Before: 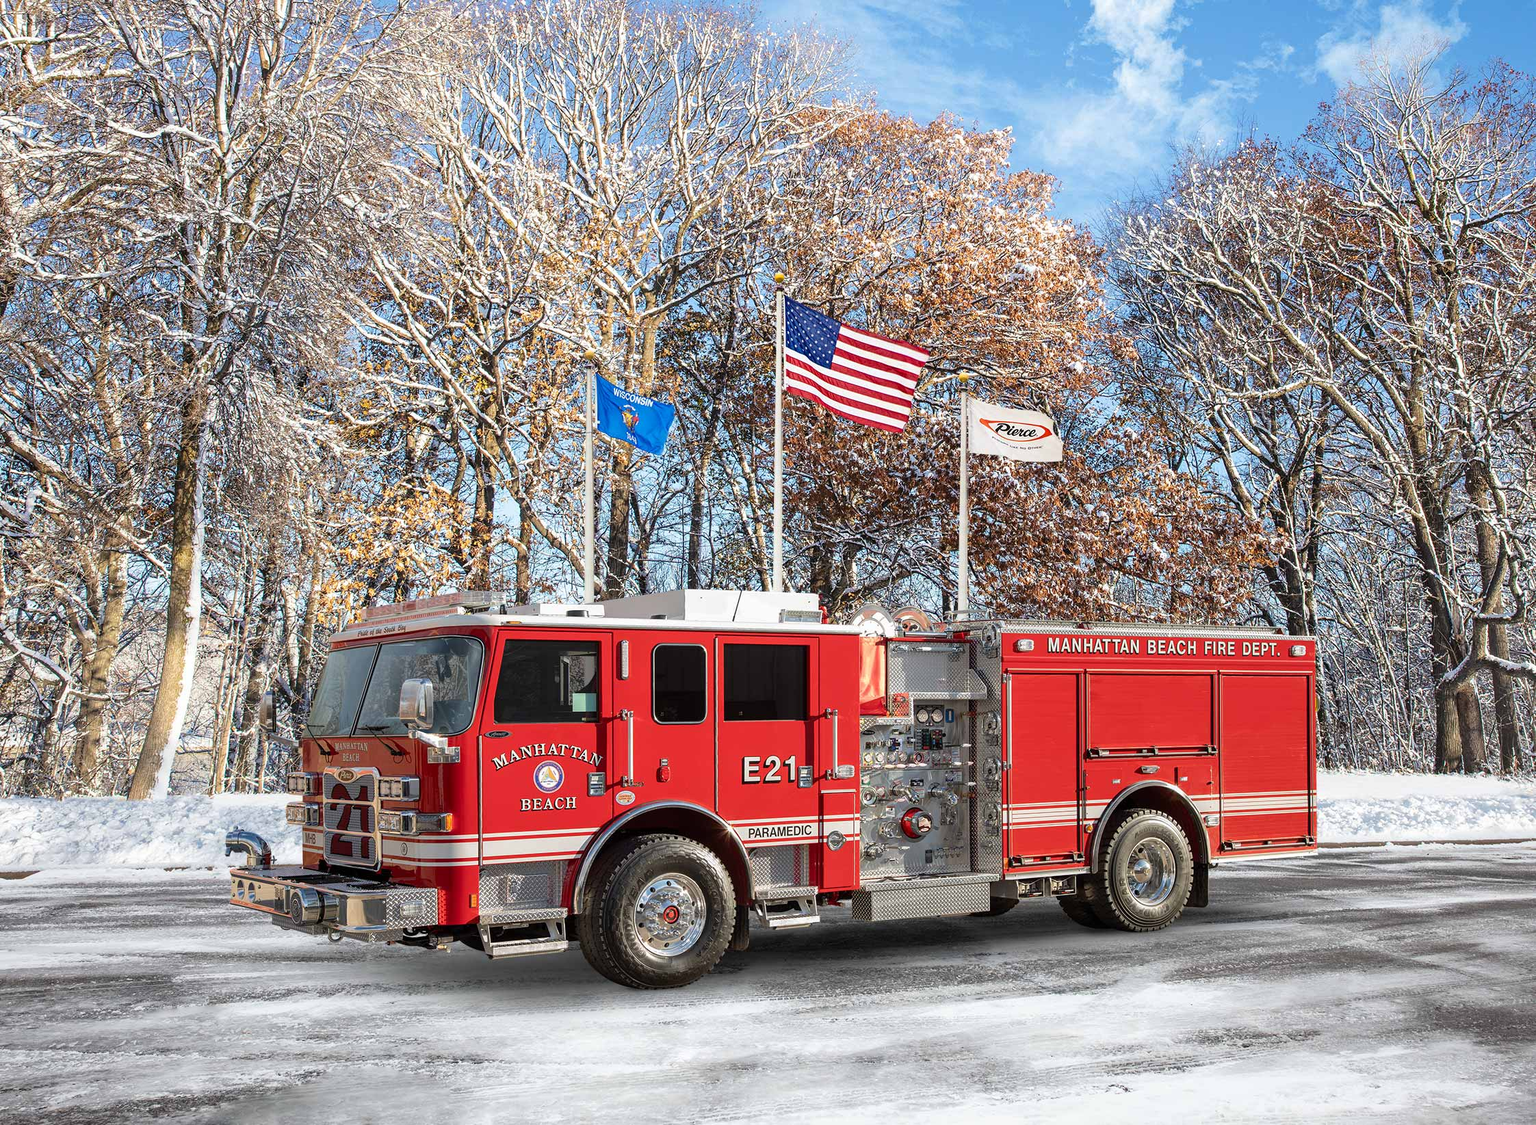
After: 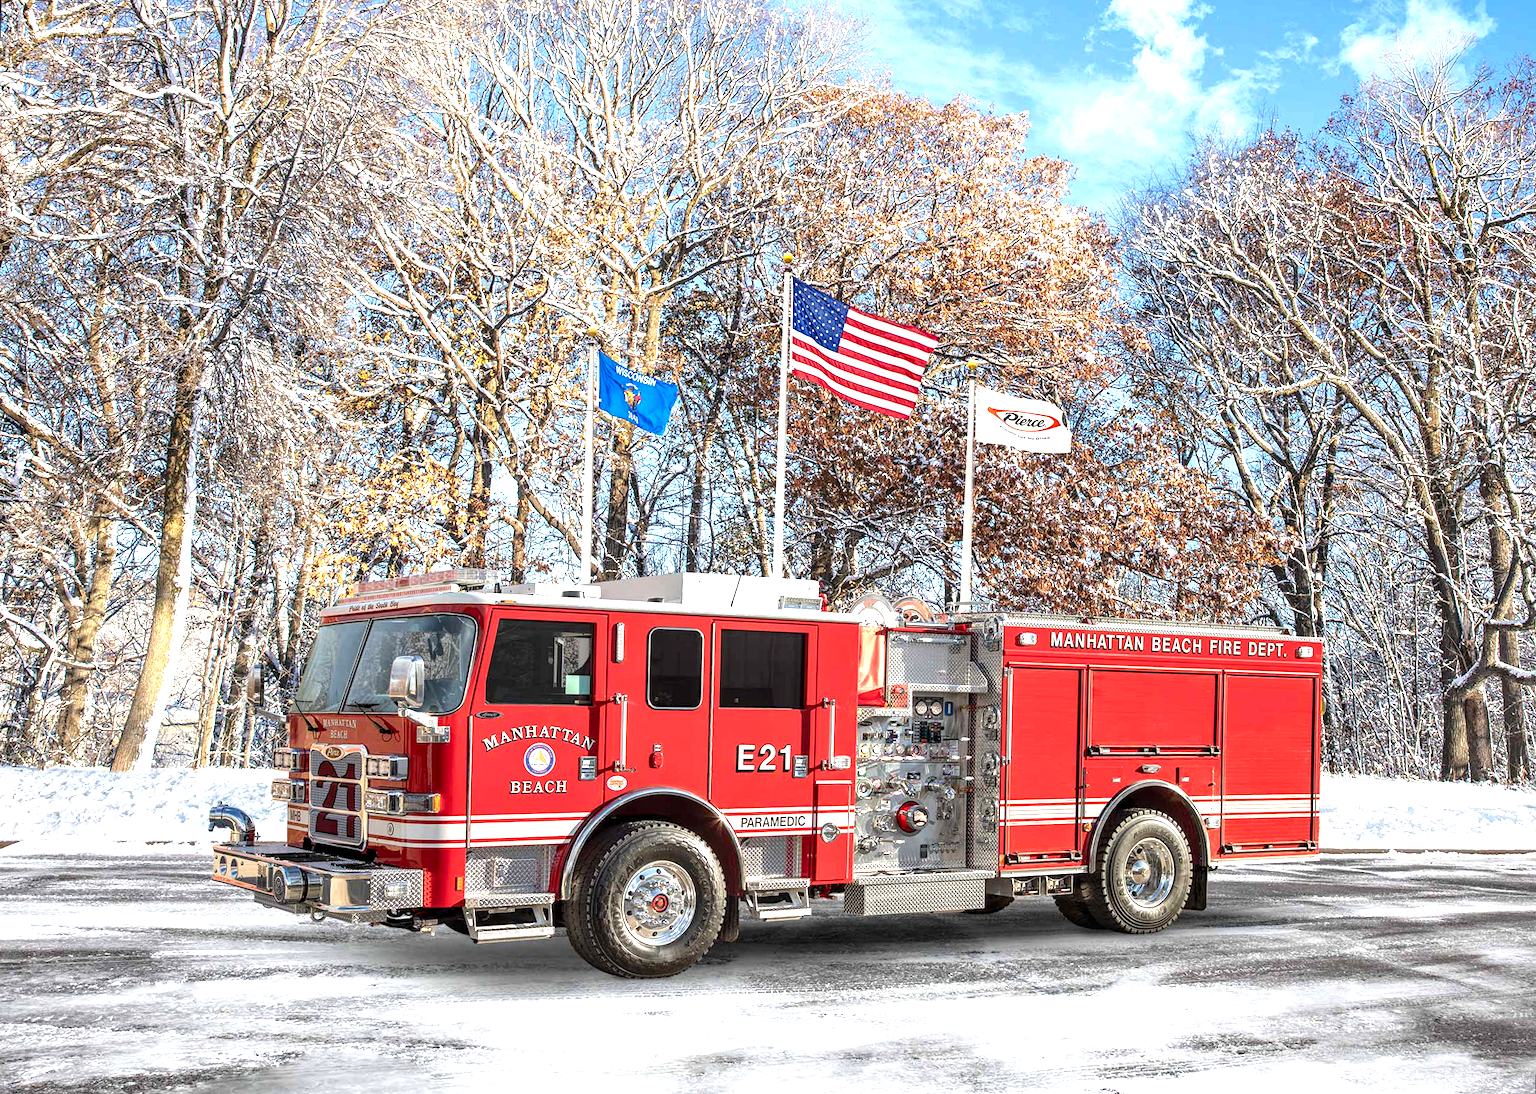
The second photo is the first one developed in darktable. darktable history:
local contrast: on, module defaults
exposure: black level correction 0, exposure 0.7 EV, compensate exposure bias true, compensate highlight preservation false
contrast equalizer: octaves 7, y [[0.6 ×6], [0.55 ×6], [0 ×6], [0 ×6], [0 ×6]], mix 0.2
rotate and perspective: rotation 1.57°, crop left 0.018, crop right 0.982, crop top 0.039, crop bottom 0.961
